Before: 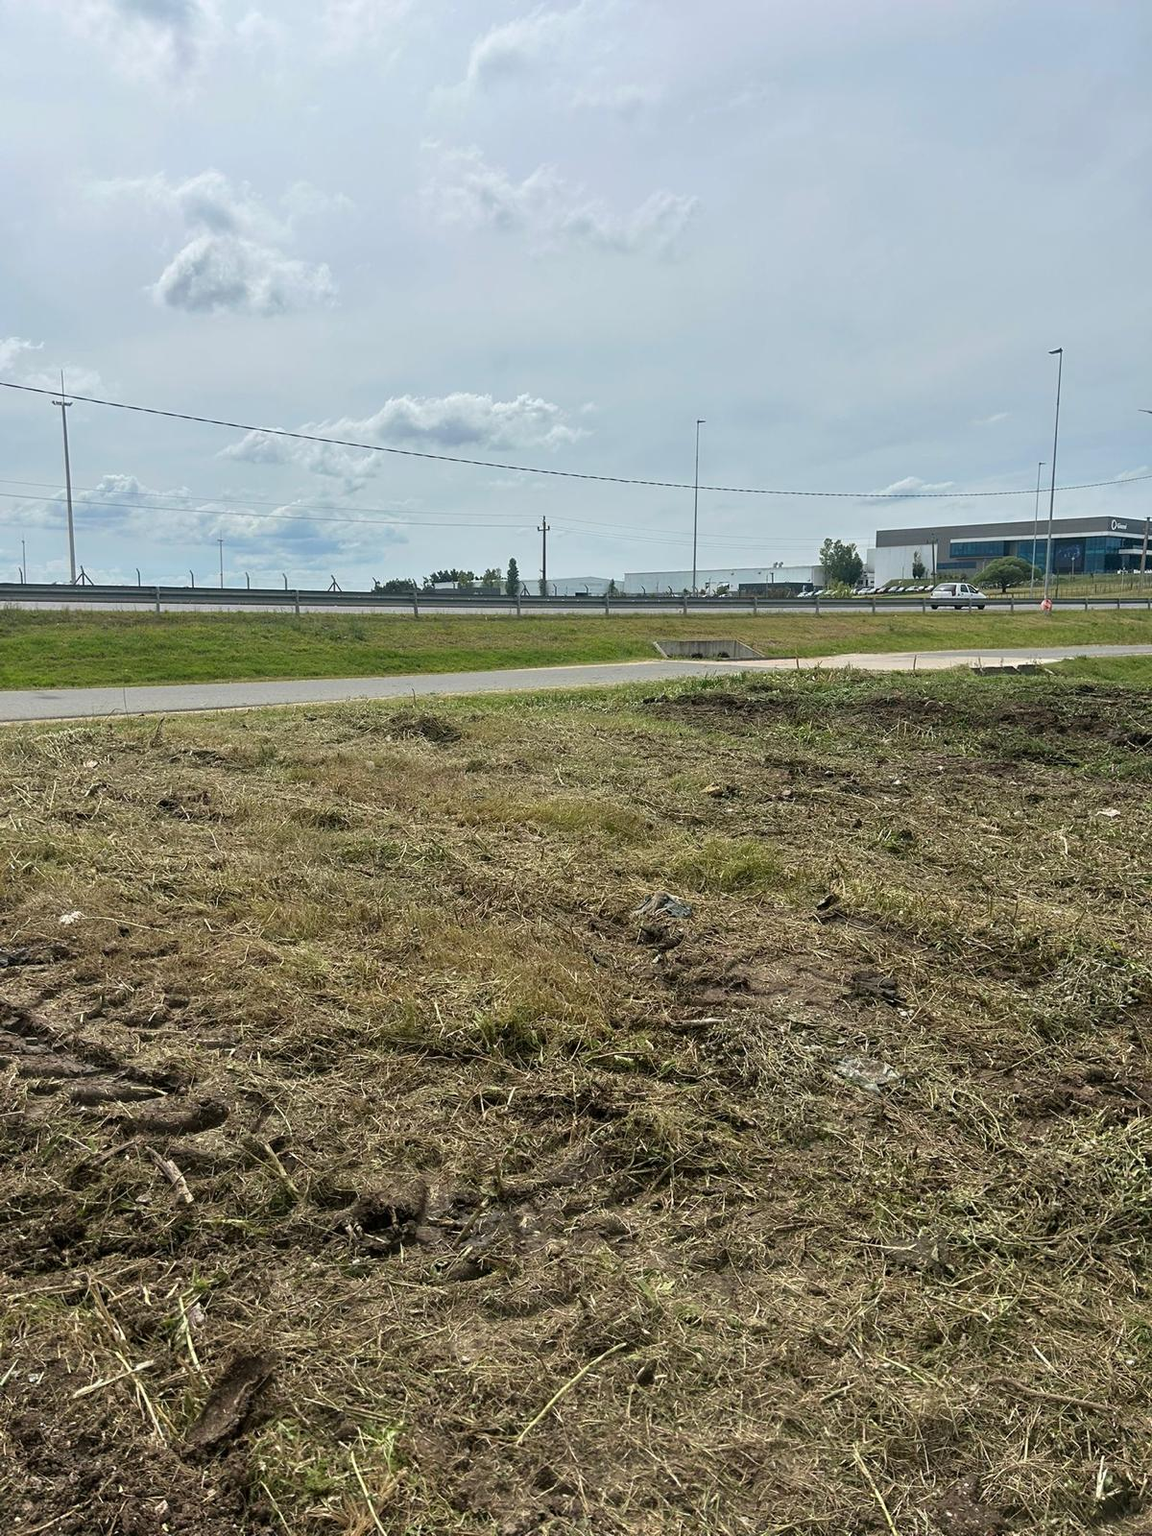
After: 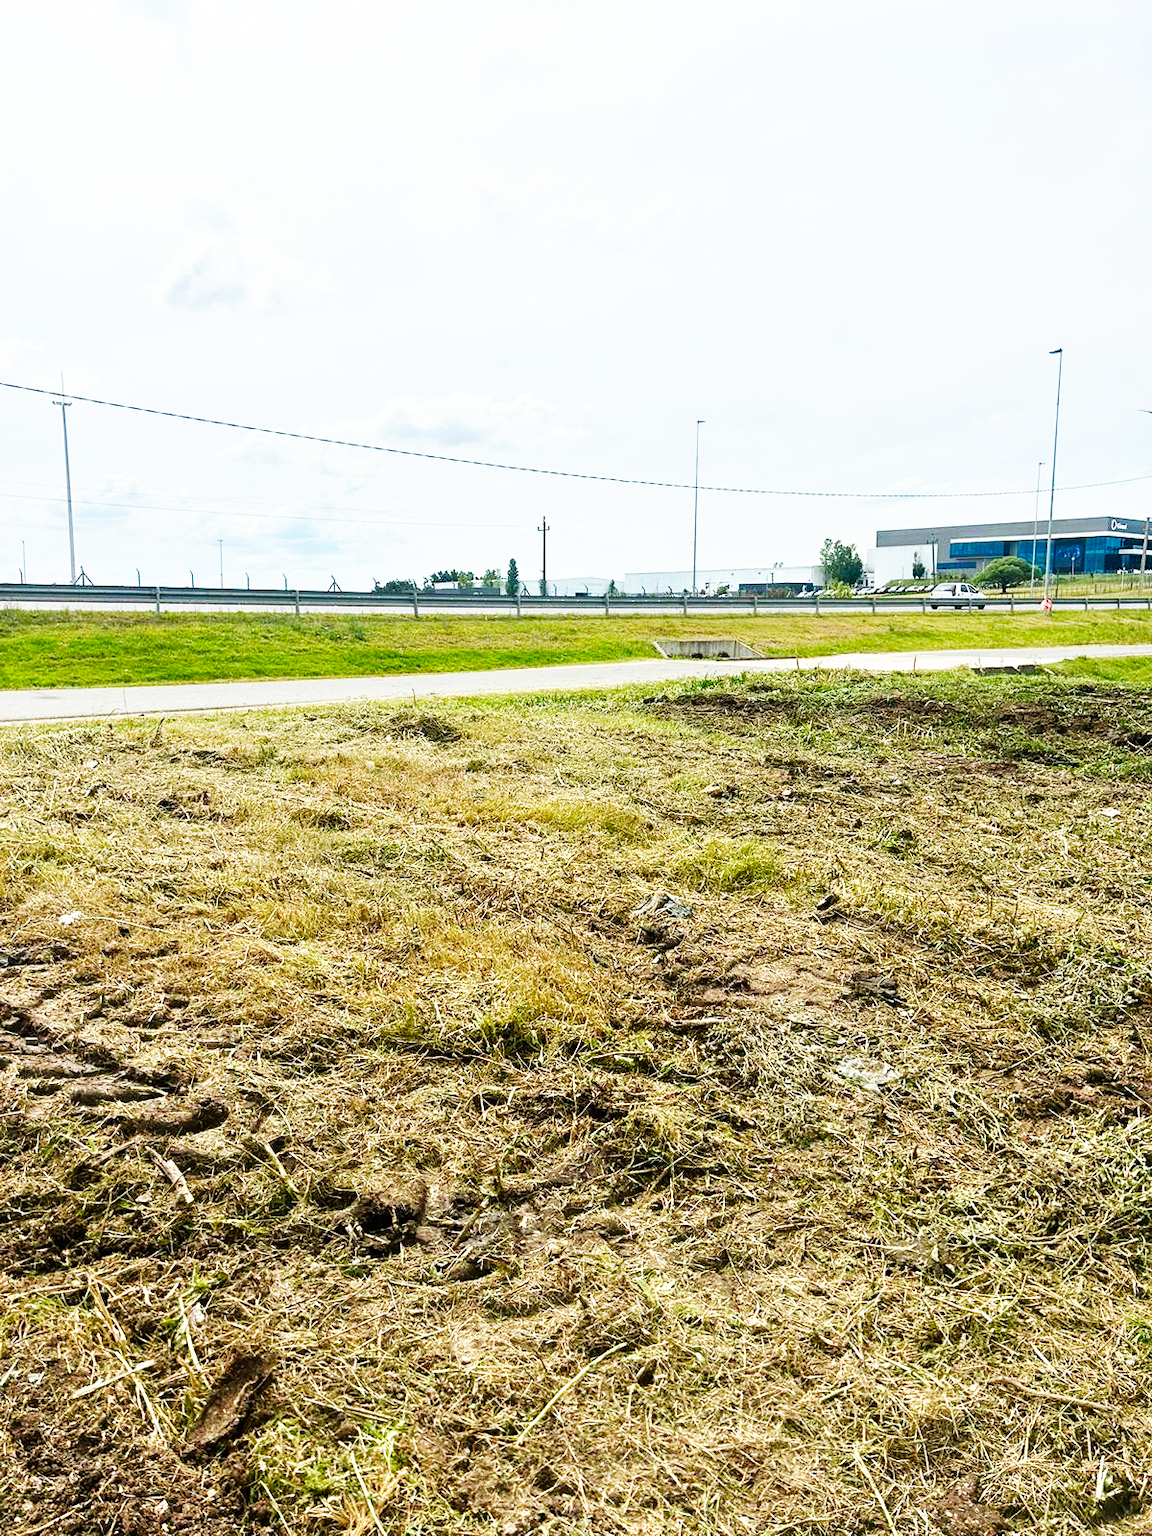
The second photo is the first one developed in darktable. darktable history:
color balance rgb: linear chroma grading › shadows 32%, linear chroma grading › global chroma -2%, linear chroma grading › mid-tones 4%, perceptual saturation grading › global saturation -2%, perceptual saturation grading › highlights -8%, perceptual saturation grading › mid-tones 8%, perceptual saturation grading › shadows 4%, perceptual brilliance grading › highlights 8%, perceptual brilliance grading › mid-tones 4%, perceptual brilliance grading › shadows 2%, global vibrance 16%, saturation formula JzAzBz (2021)
base curve: curves: ch0 [(0, 0) (0.007, 0.004) (0.027, 0.03) (0.046, 0.07) (0.207, 0.54) (0.442, 0.872) (0.673, 0.972) (1, 1)], preserve colors none
